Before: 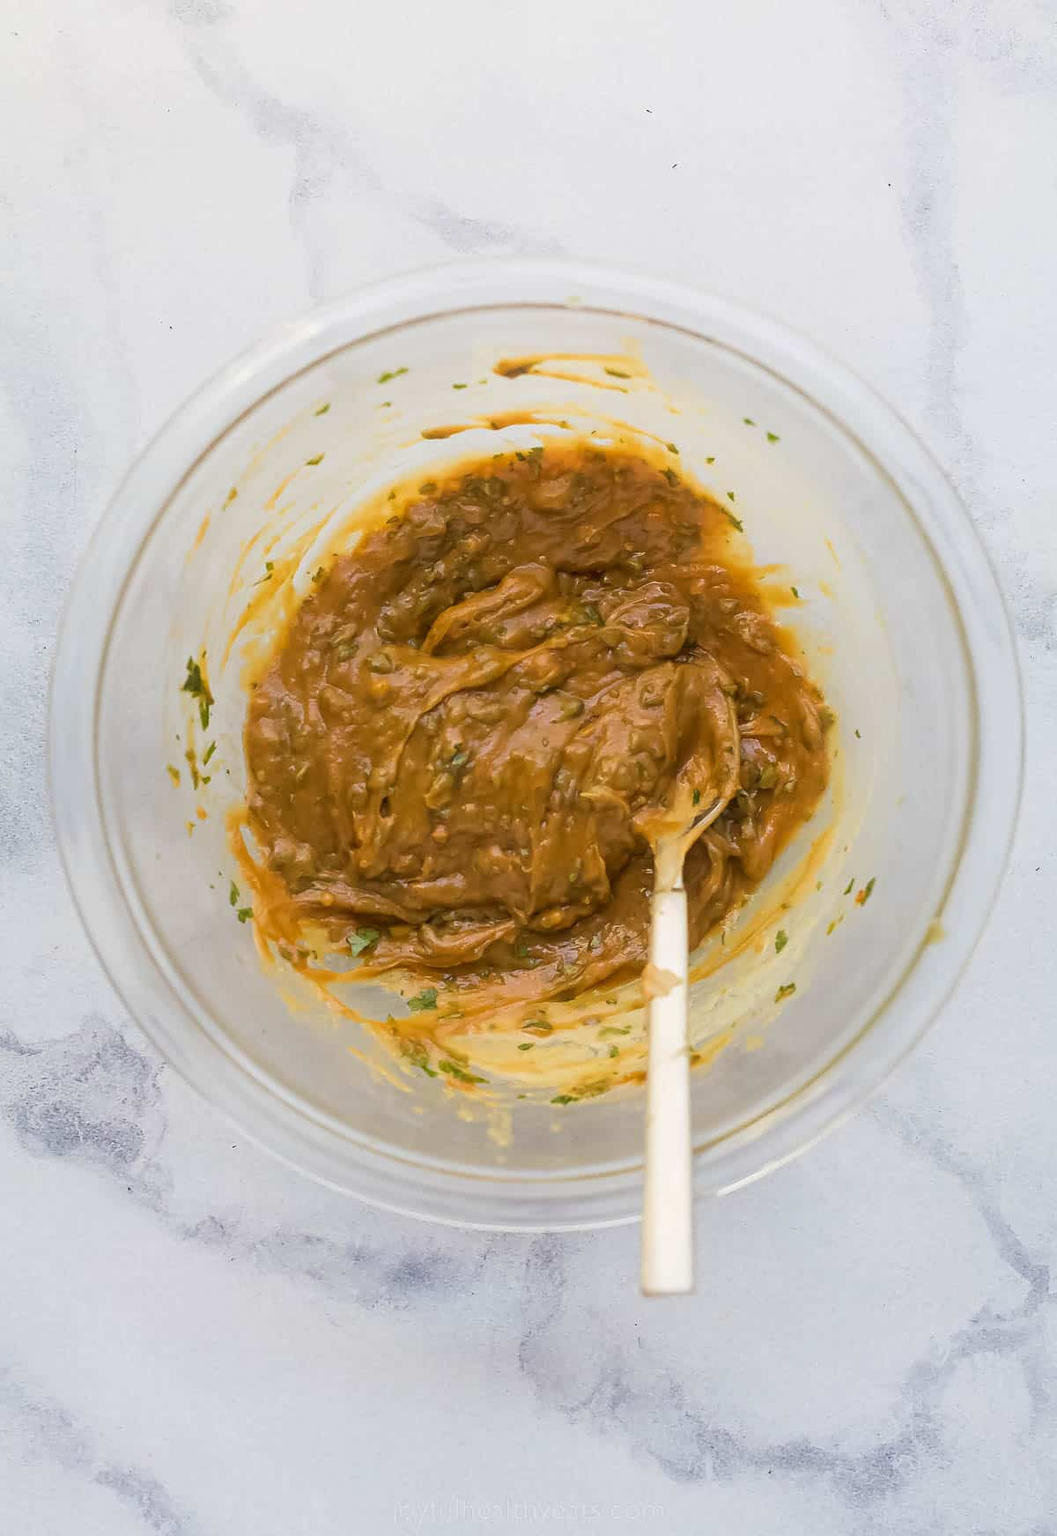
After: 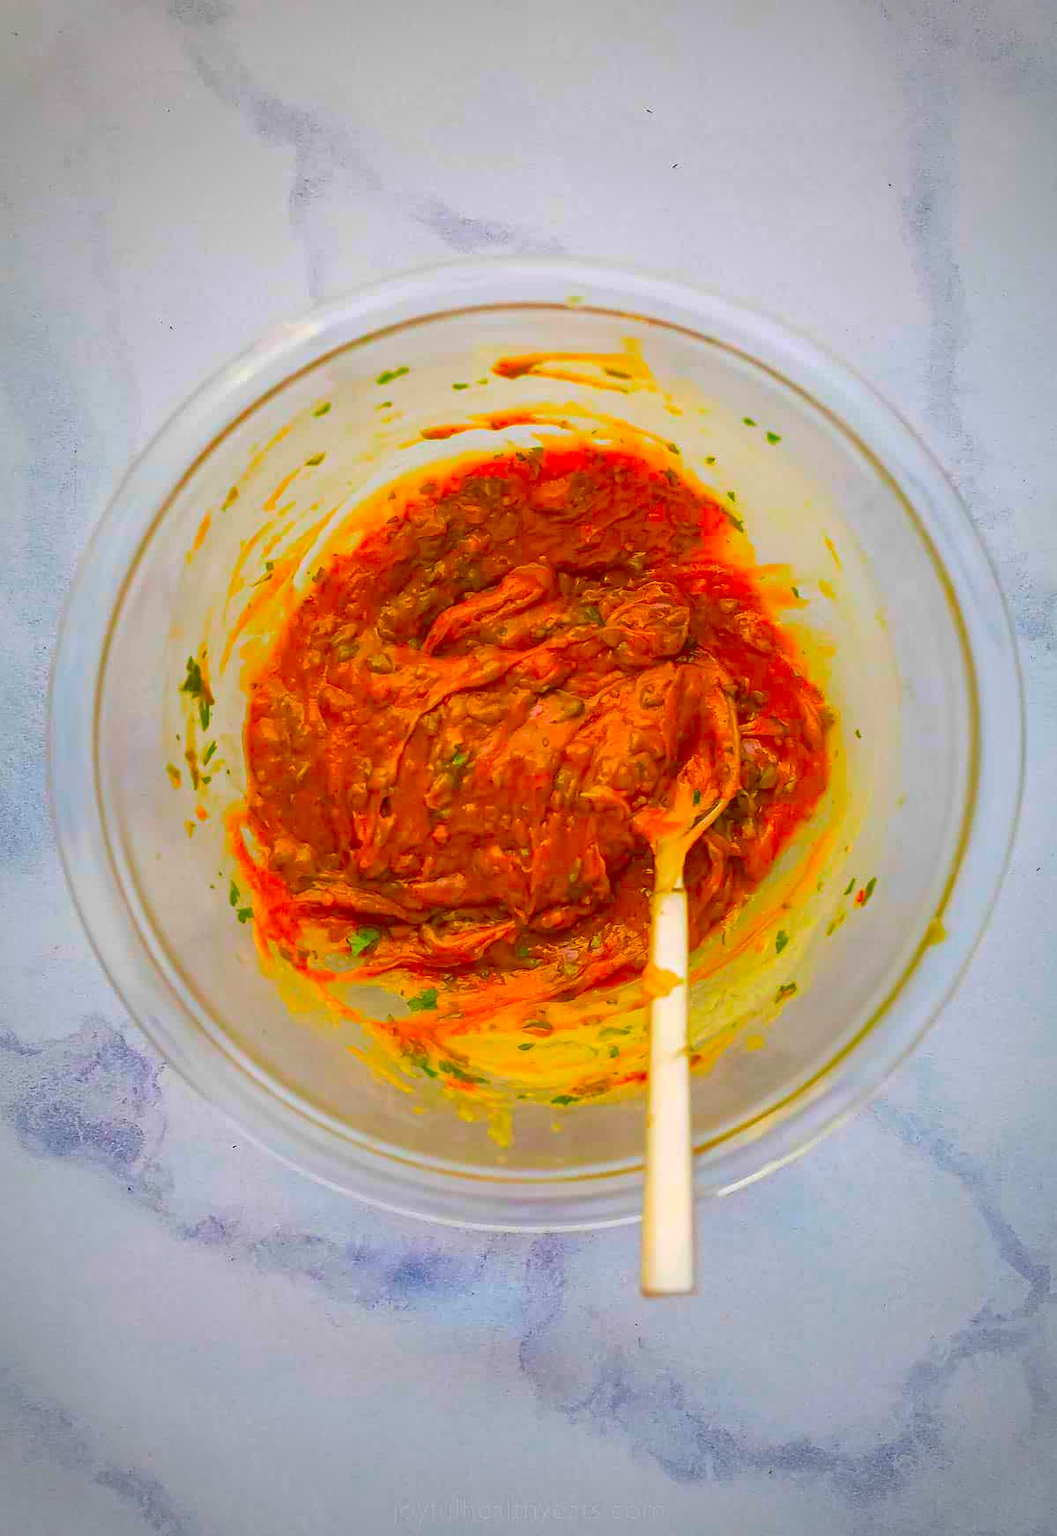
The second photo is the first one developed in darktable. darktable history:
color correction: highlights b* 0.025, saturation 2.96
vignetting: fall-off start 64.68%, width/height ratio 0.886
shadows and highlights: on, module defaults
